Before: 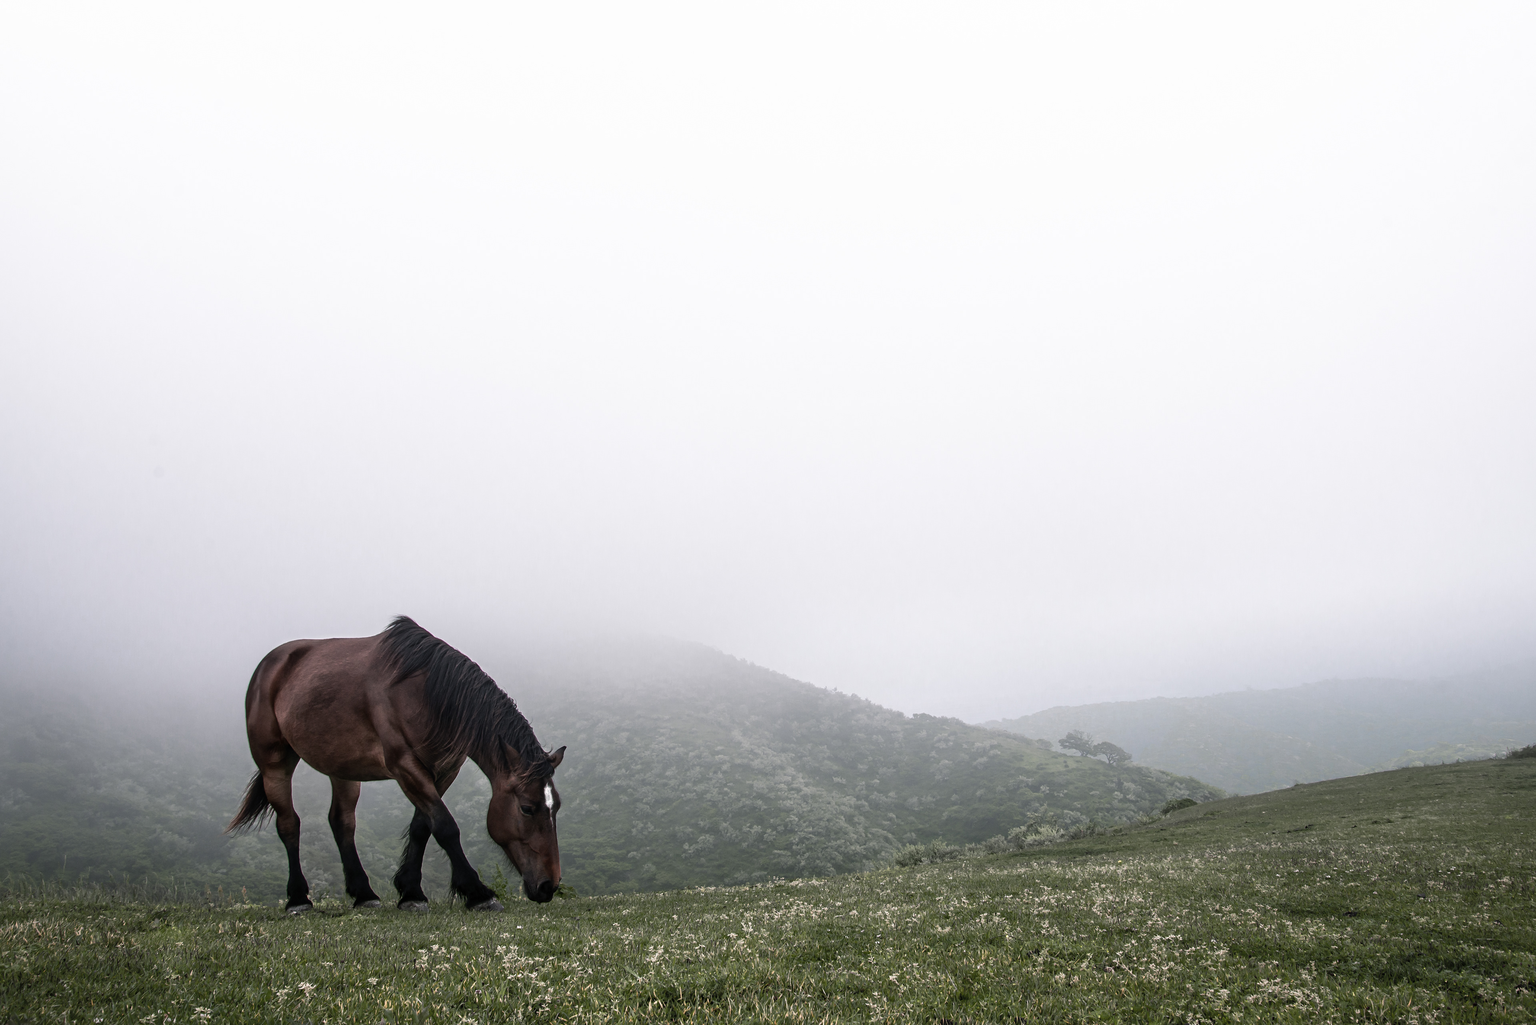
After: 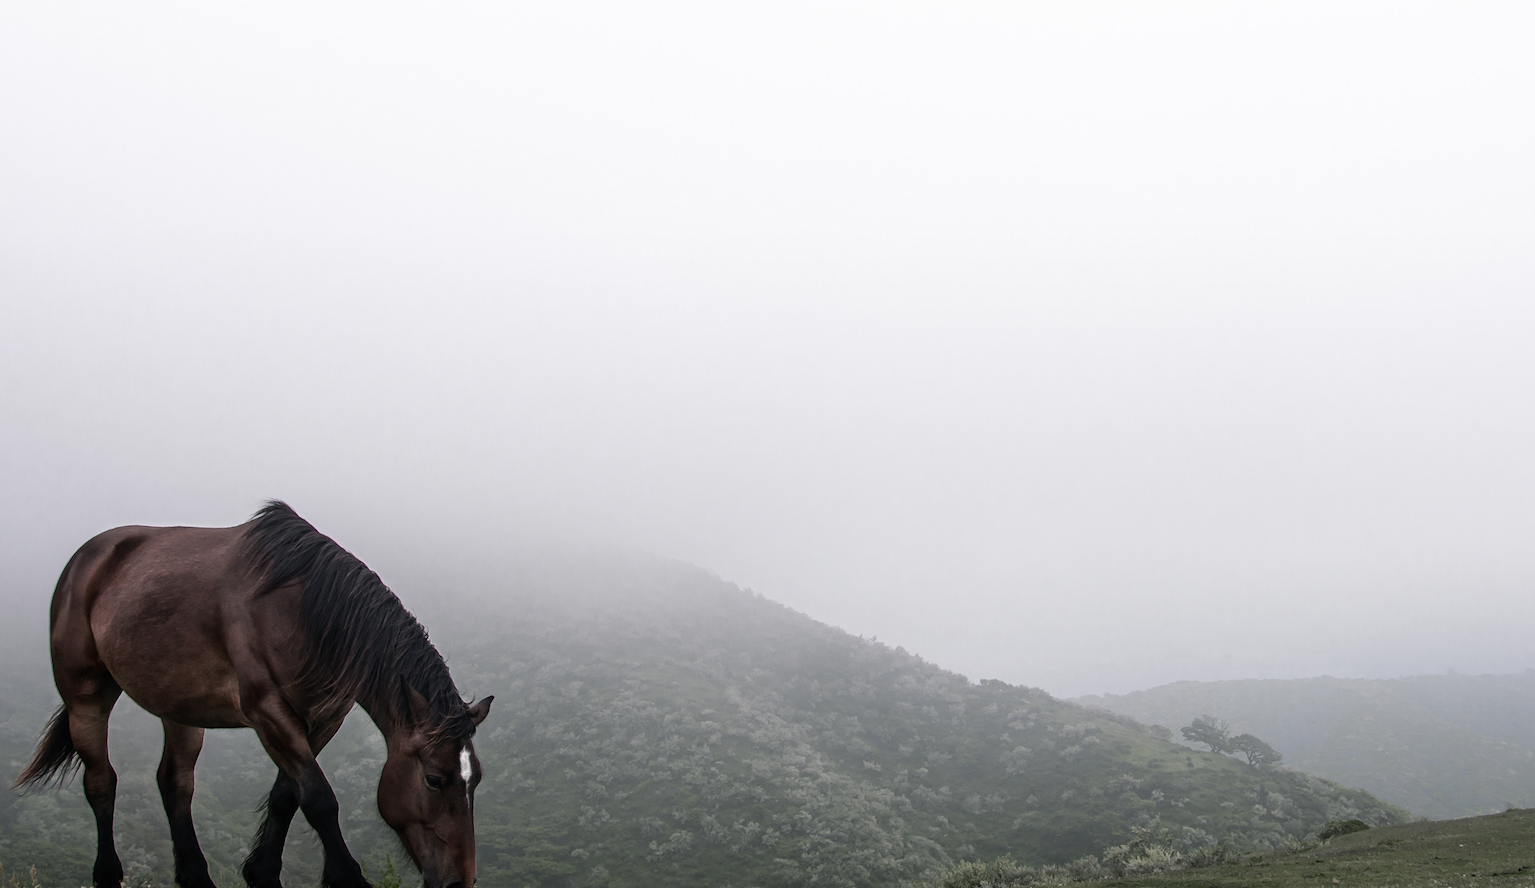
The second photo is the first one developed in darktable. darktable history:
crop and rotate: angle -3.37°, left 9.79%, top 20.73%, right 12.42%, bottom 11.82%
graduated density: rotation -180°, offset 24.95
